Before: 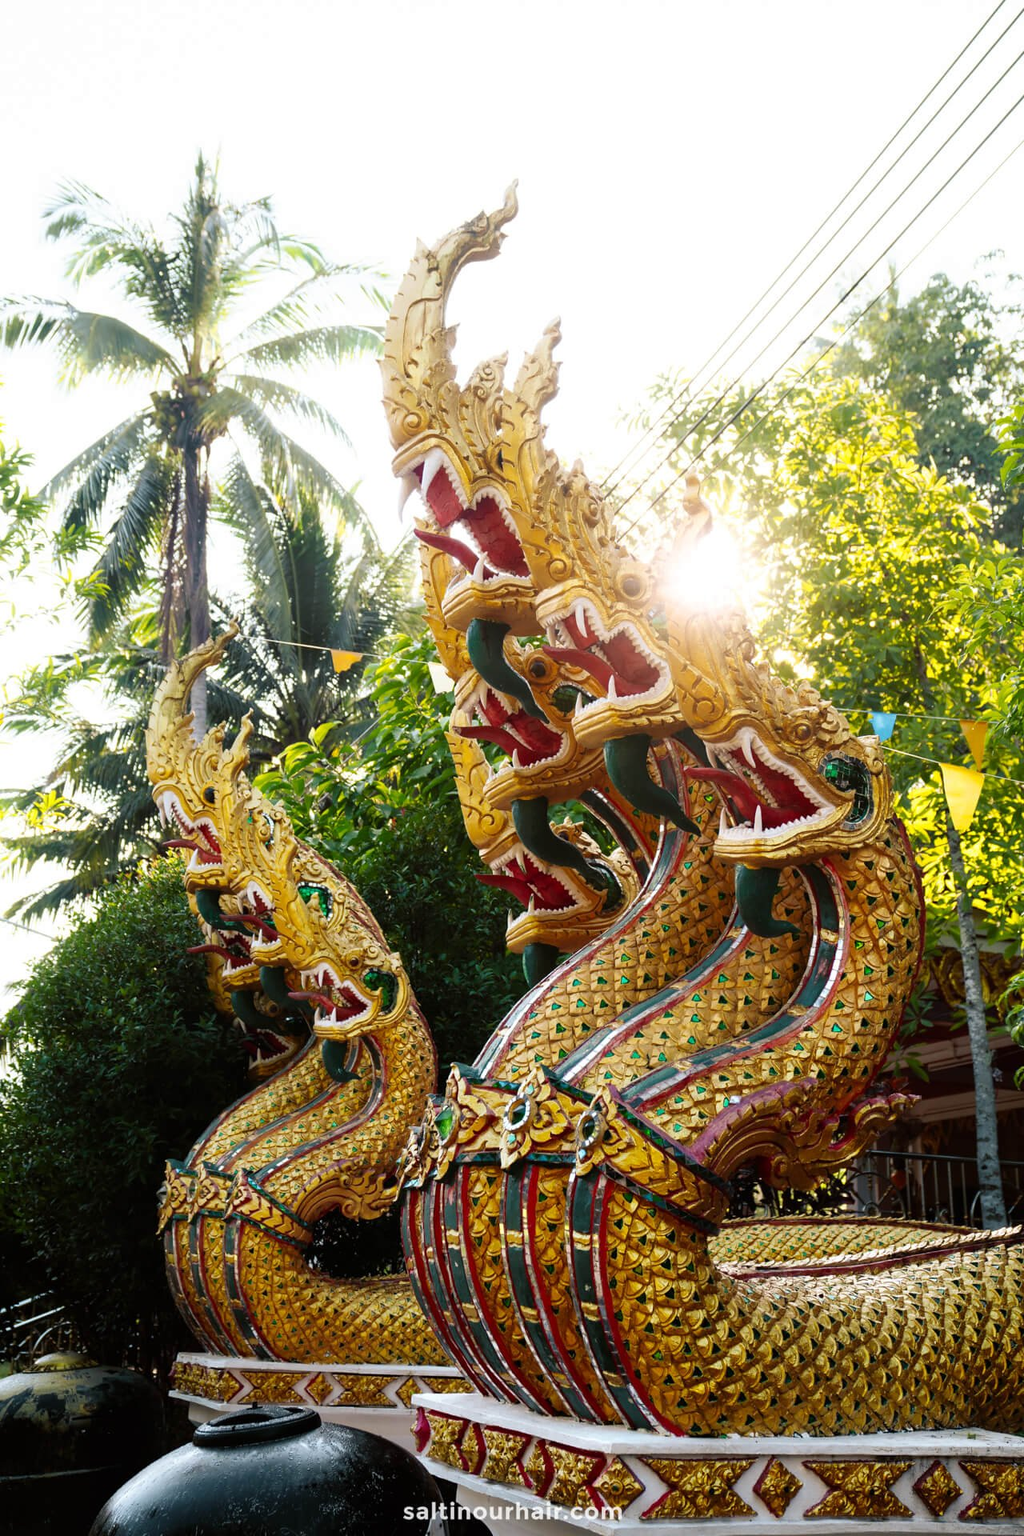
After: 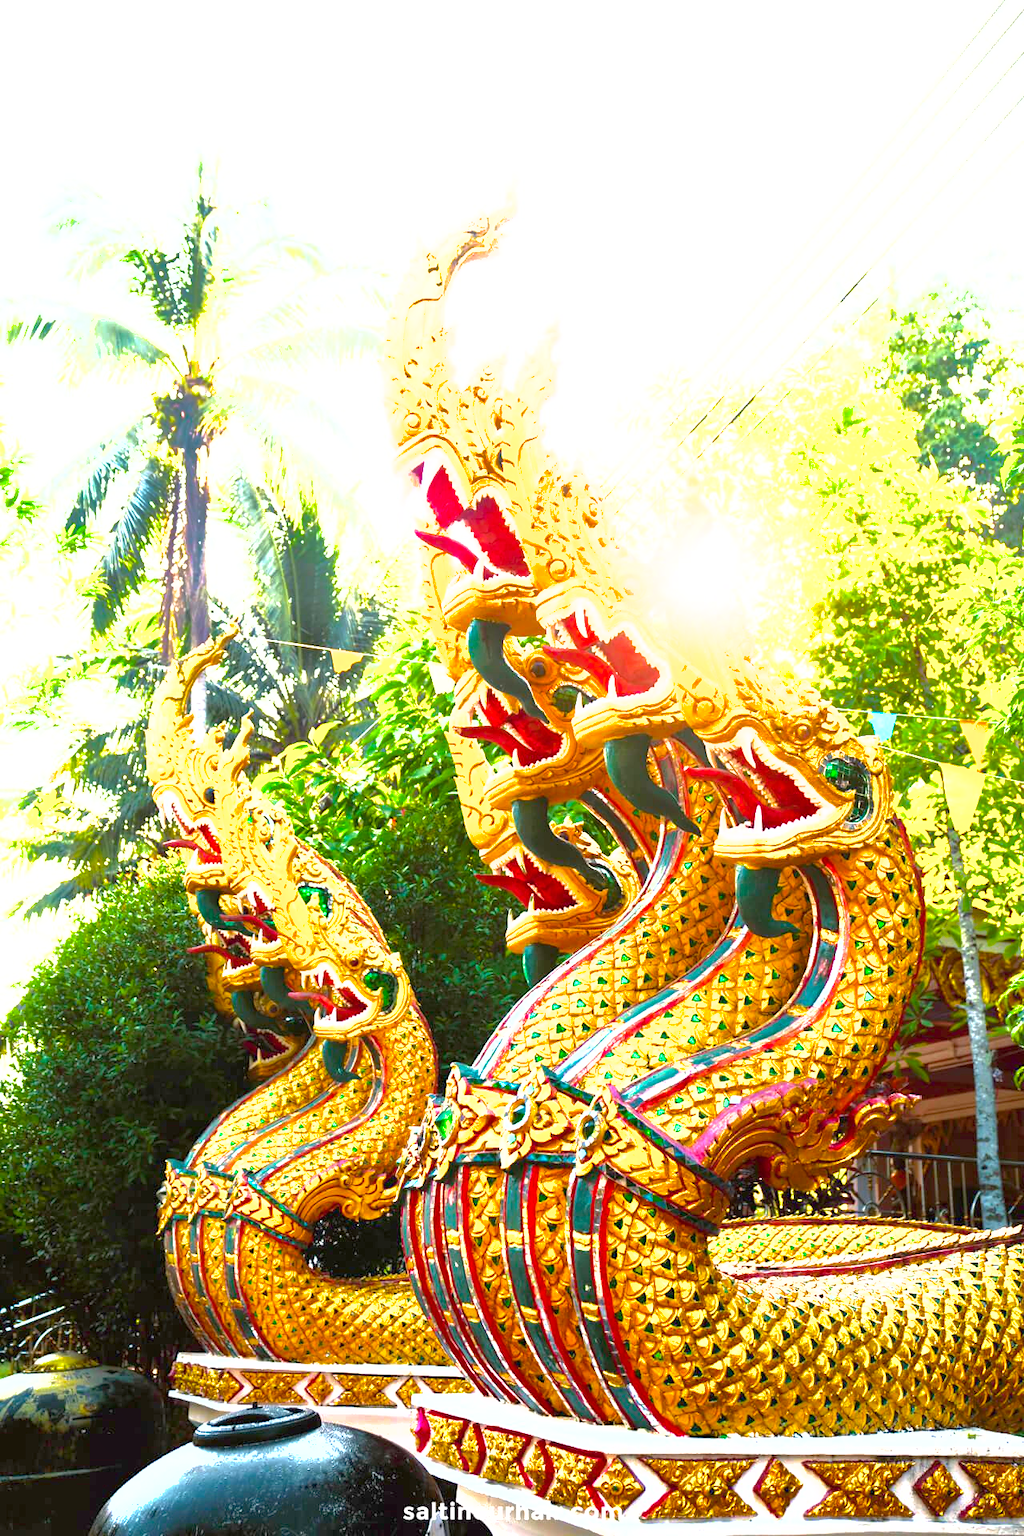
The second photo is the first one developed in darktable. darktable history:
shadows and highlights: on, module defaults
exposure: black level correction 0, exposure 1.936 EV, compensate highlight preservation false
color balance rgb: highlights gain › chroma 0.123%, highlights gain › hue 329.74°, perceptual saturation grading › global saturation 31.013%, global vibrance 30.247%
